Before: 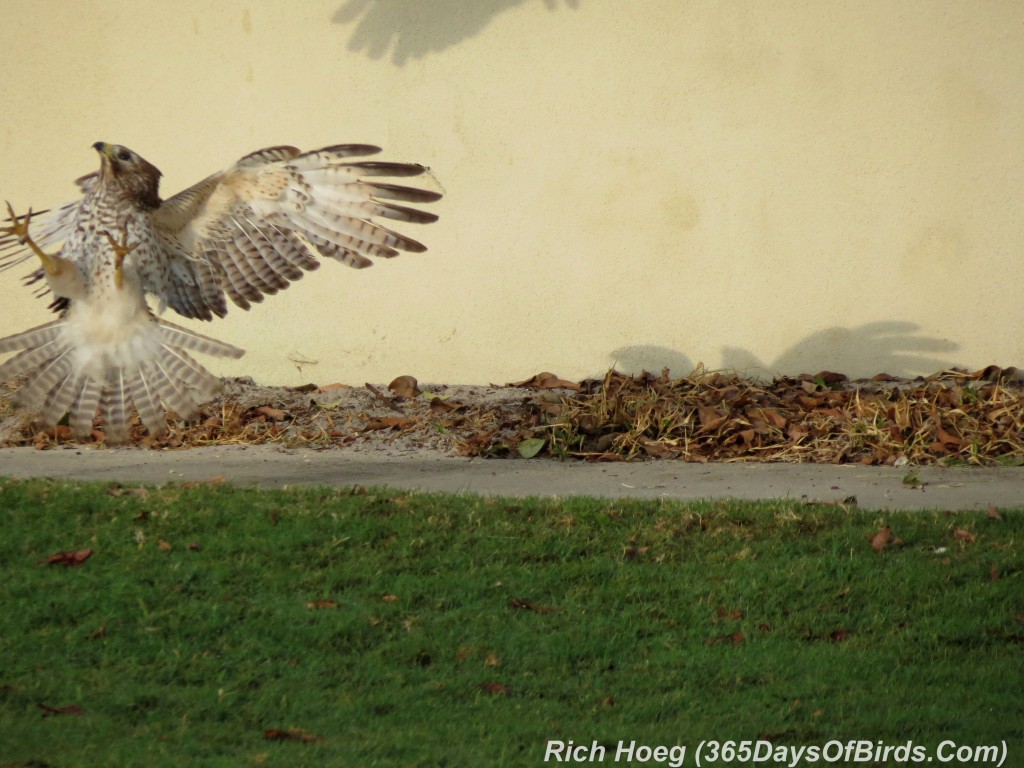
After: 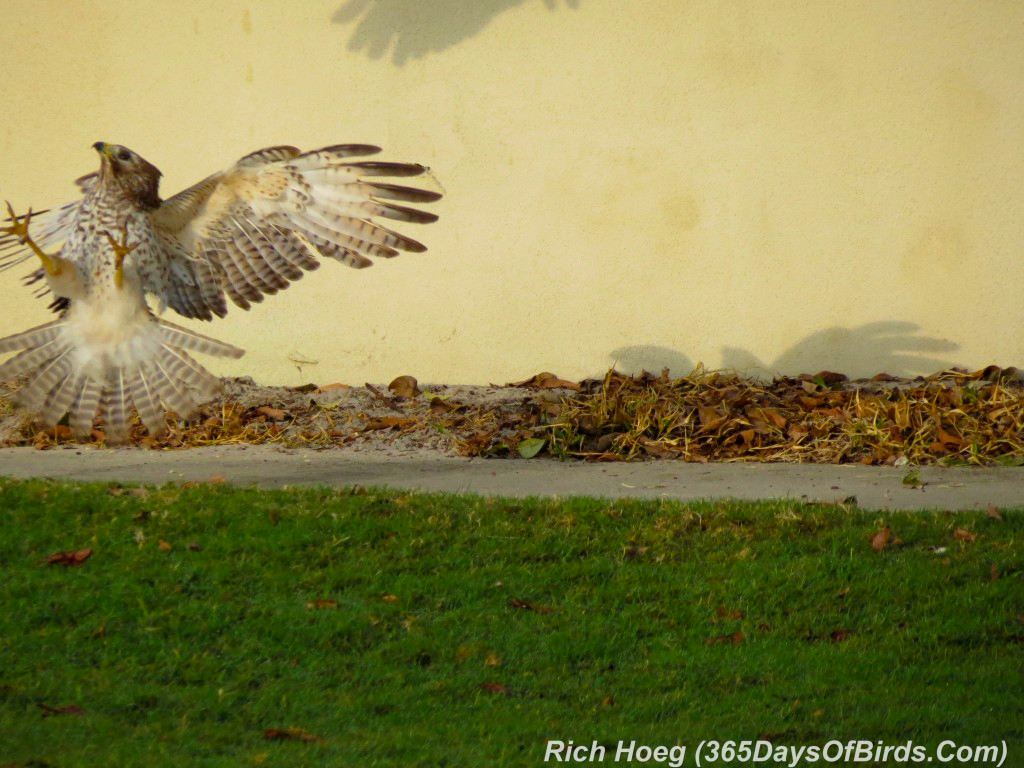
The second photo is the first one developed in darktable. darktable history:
color balance rgb: perceptual saturation grading › global saturation 25.807%, global vibrance 20%
